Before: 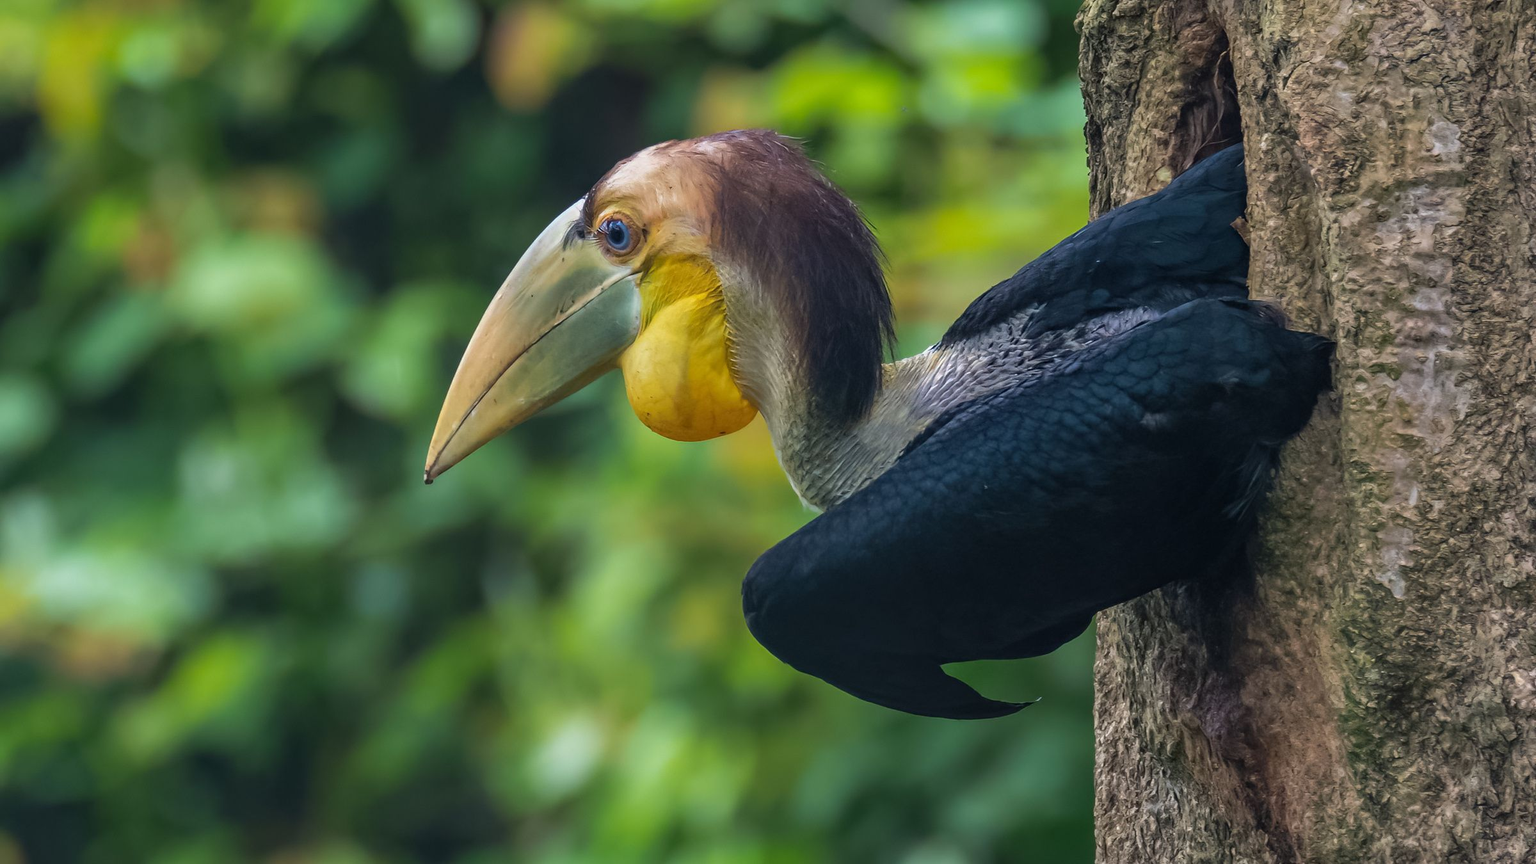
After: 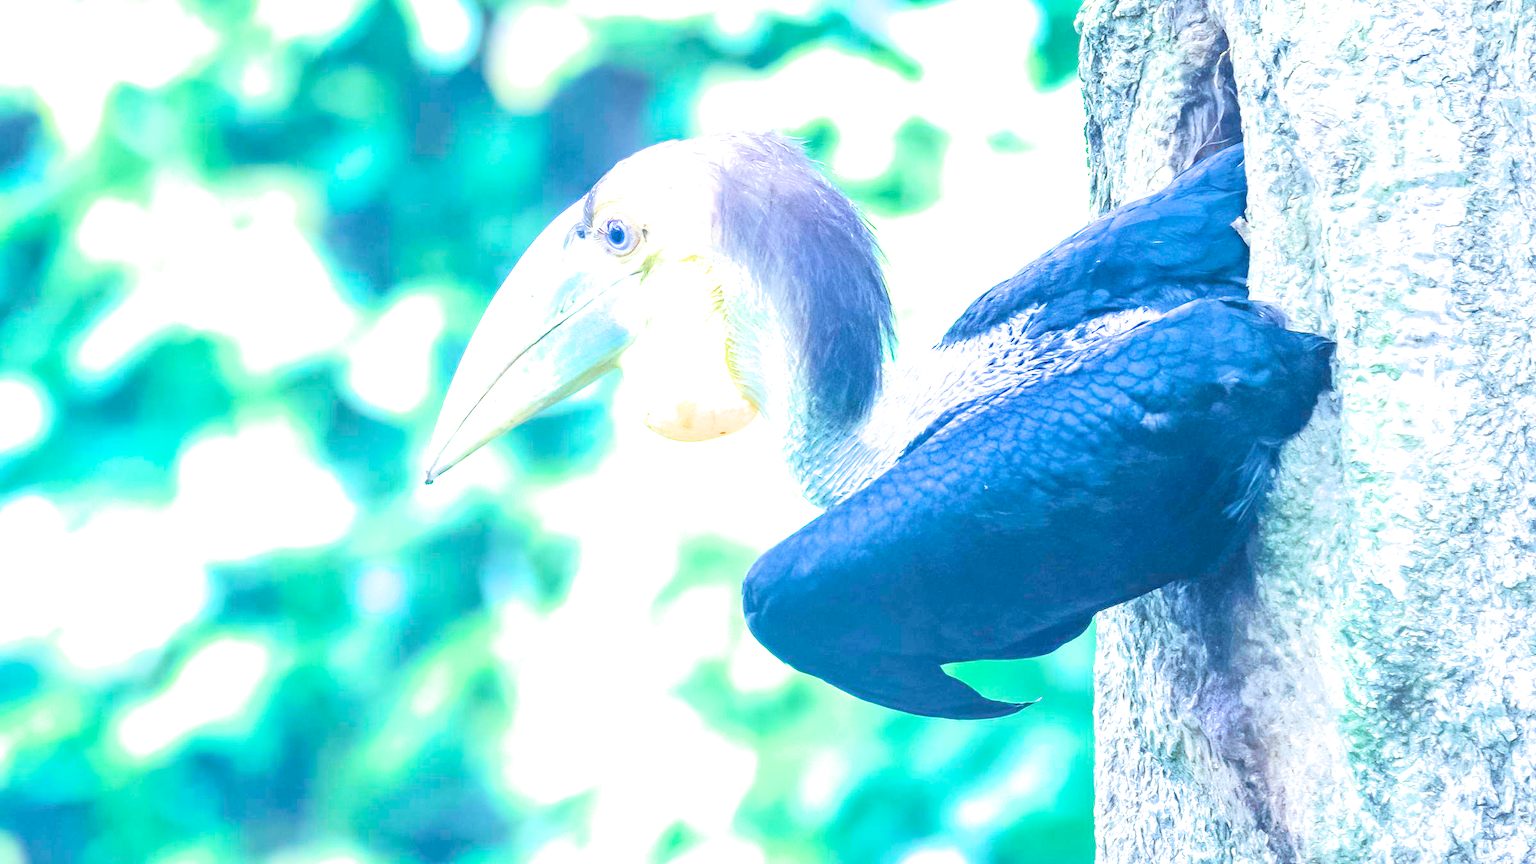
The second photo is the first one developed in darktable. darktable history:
color calibration "scene-referred default": illuminant custom, x 0.432, y 0.395, temperature 3098 K
filmic rgb "scene-referred default": black relative exposure -8.15 EV, white relative exposure 3.76 EV, hardness 4.46
exposure: black level correction 0, exposure 4 EV, compensate exposure bias true, compensate highlight preservation false
